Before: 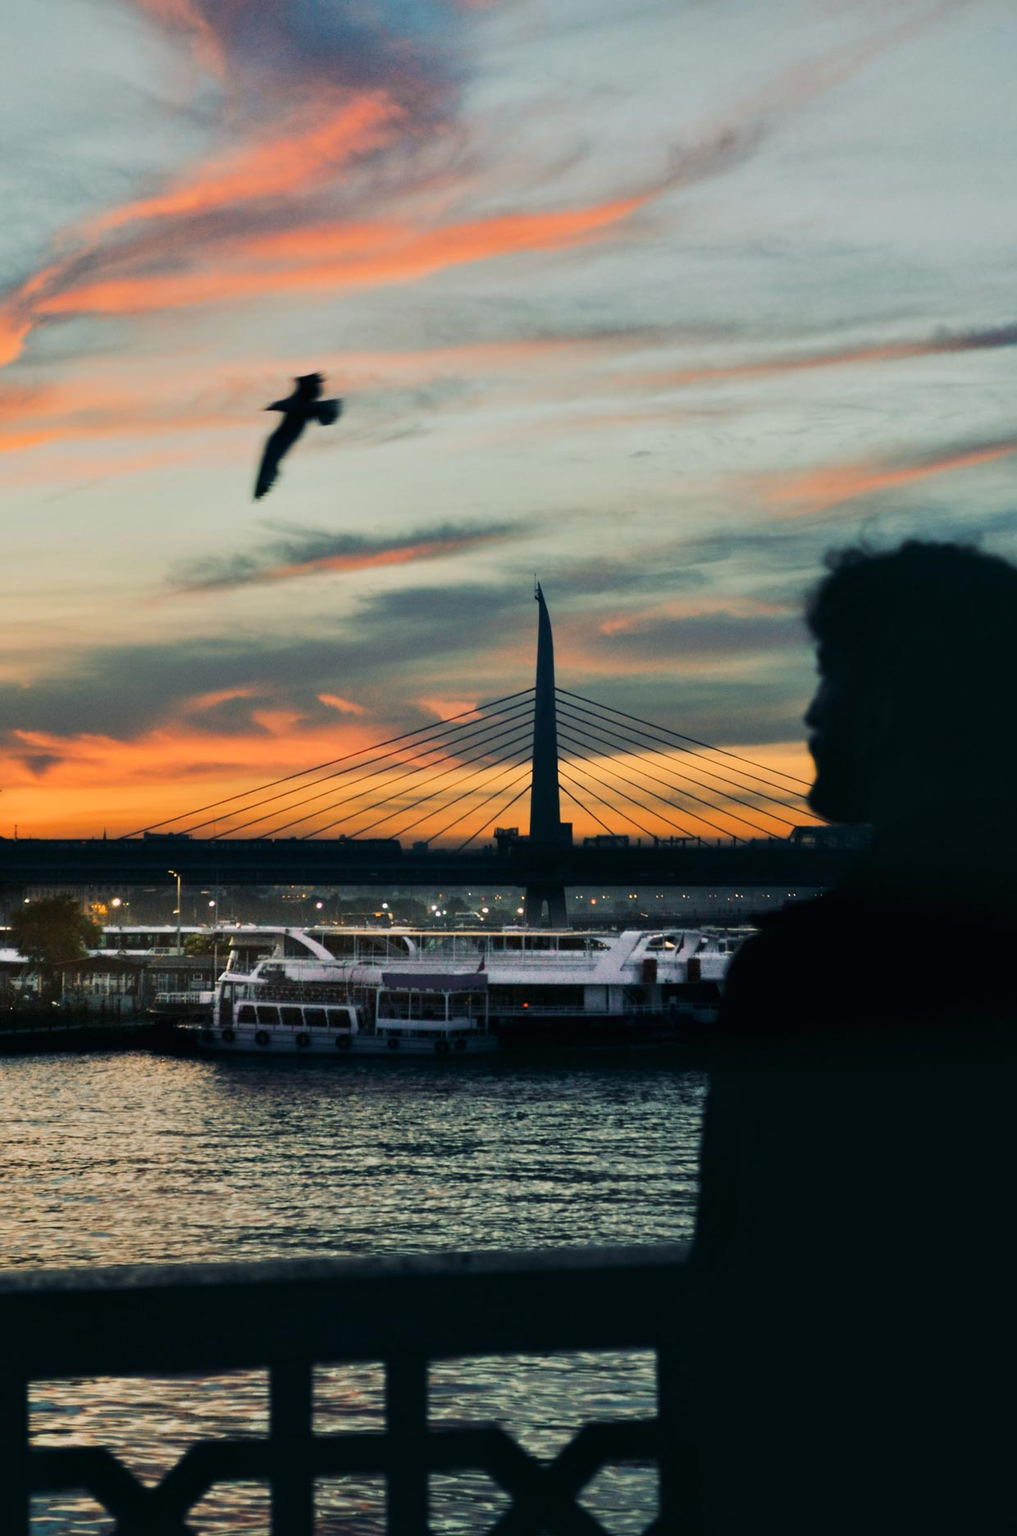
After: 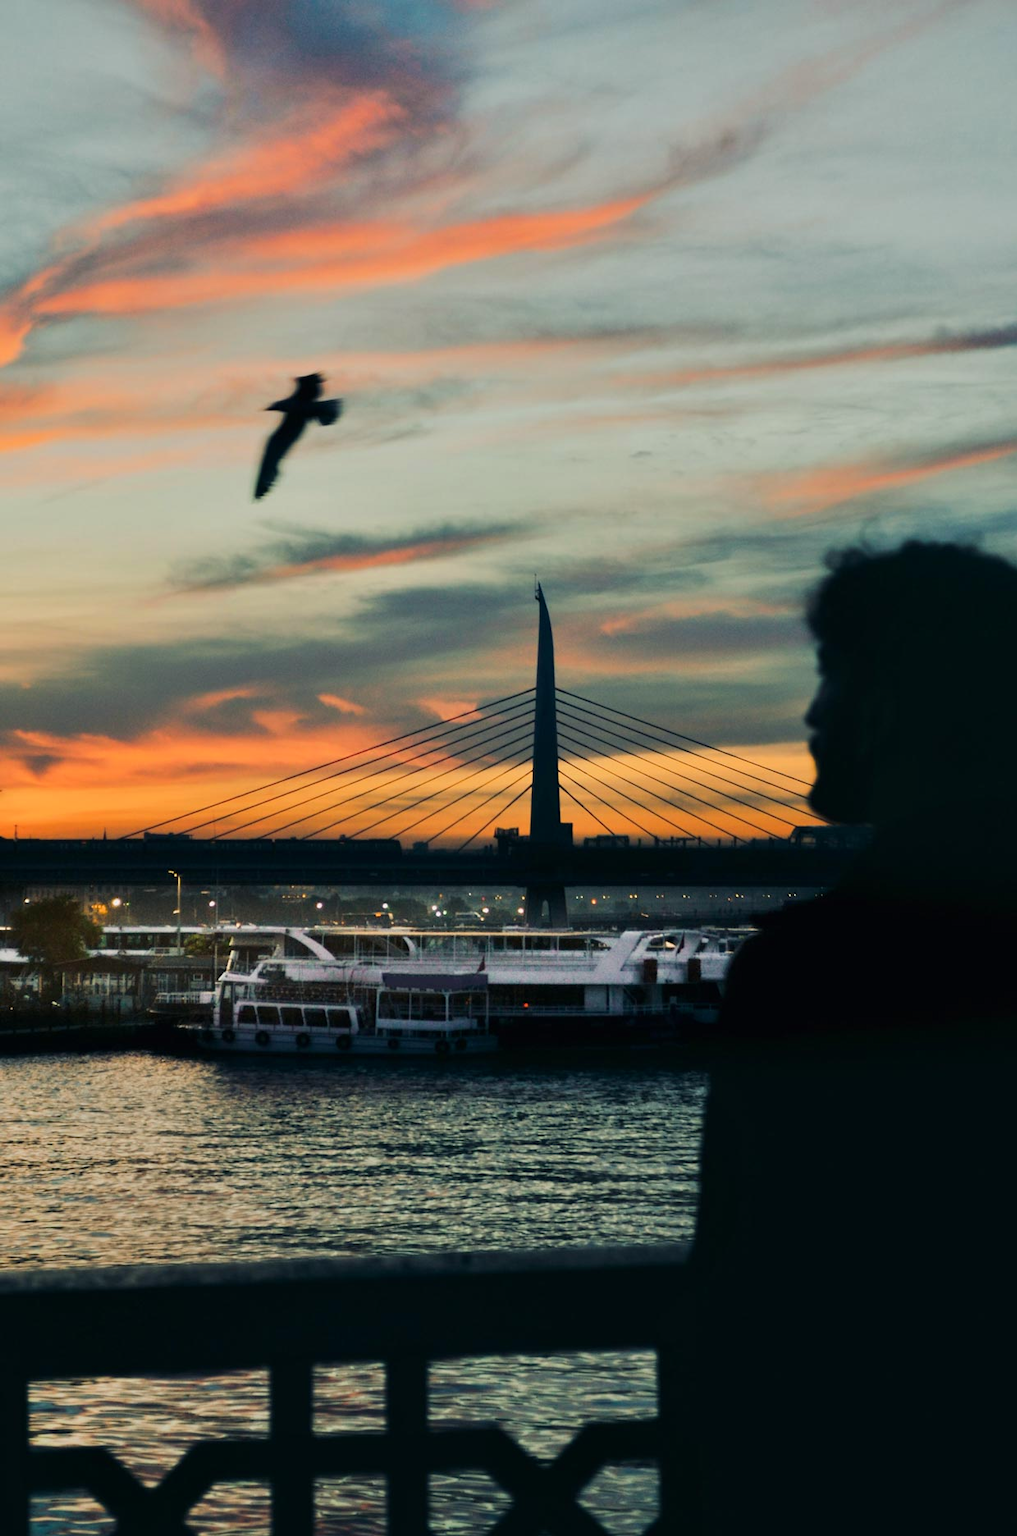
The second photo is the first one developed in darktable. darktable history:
color calibration: output R [0.999, 0.026, -0.11, 0], output G [-0.019, 1.037, -0.099, 0], output B [0.022, -0.023, 0.902, 0], illuminant same as pipeline (D50), adaptation XYZ, x 0.347, y 0.359, temperature 5015.12 K
